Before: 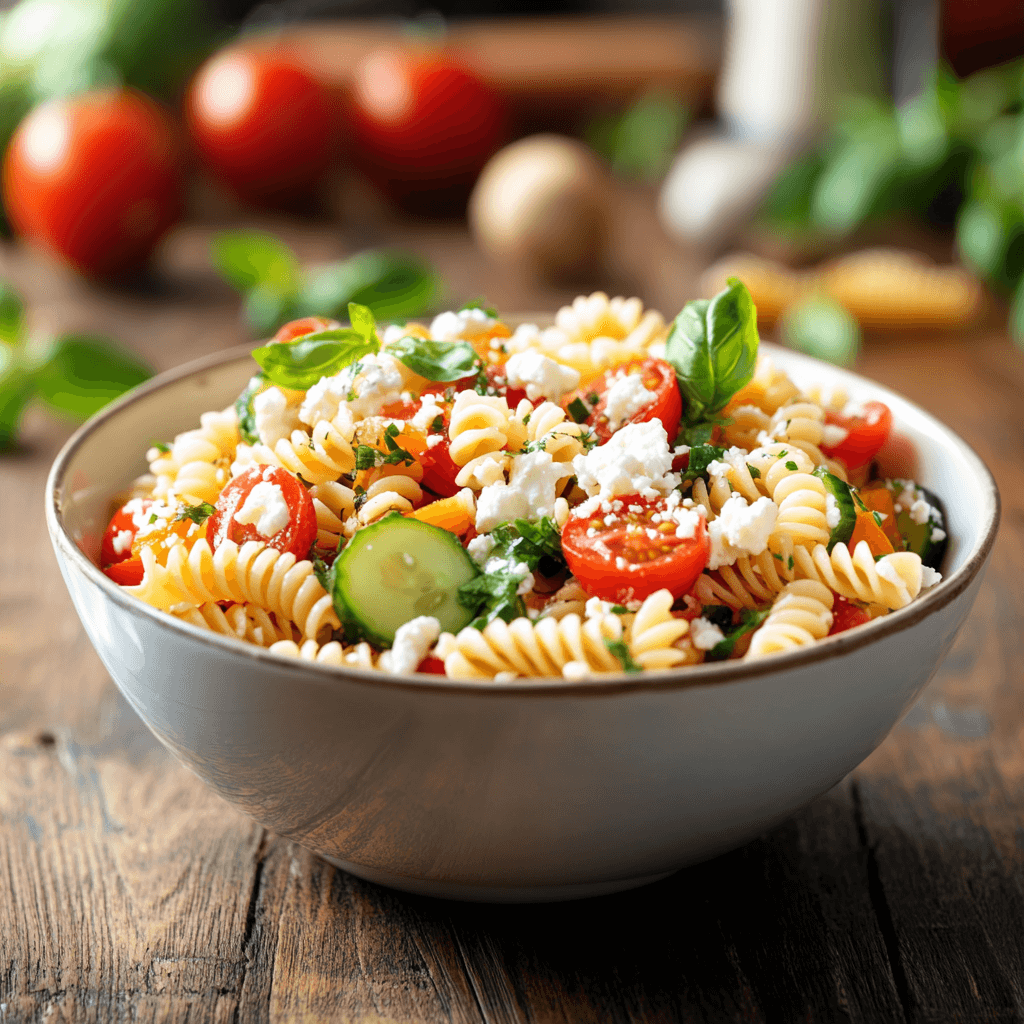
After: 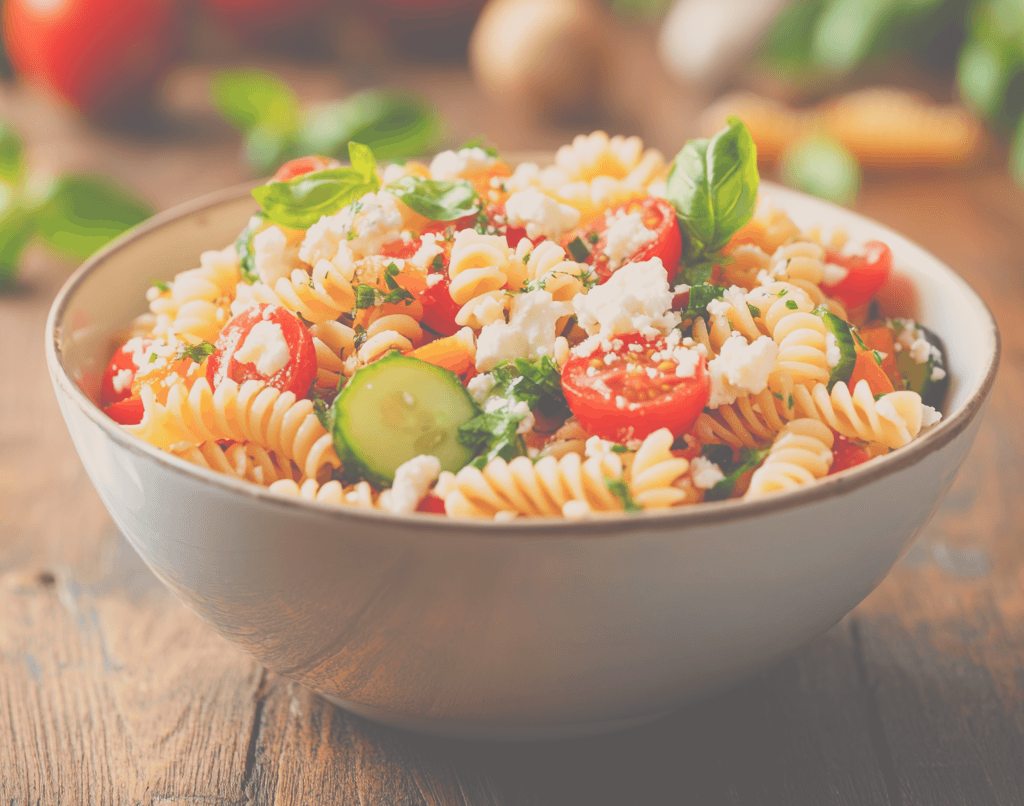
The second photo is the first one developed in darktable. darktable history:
filmic rgb: black relative exposure -7.65 EV, white relative exposure 4.56 EV, hardness 3.61
tone equalizer: on, module defaults
crop and rotate: top 15.774%, bottom 5.506%
exposure: black level correction -0.071, exposure 0.5 EV, compensate highlight preservation false
color balance rgb: shadows lift › chroma 2%, shadows lift › hue 247.2°, power › chroma 0.3%, power › hue 25.2°, highlights gain › chroma 3%, highlights gain › hue 60°, global offset › luminance 0.75%, perceptual saturation grading › global saturation 20%, perceptual saturation grading › highlights -20%, perceptual saturation grading › shadows 30%, global vibrance 20%
